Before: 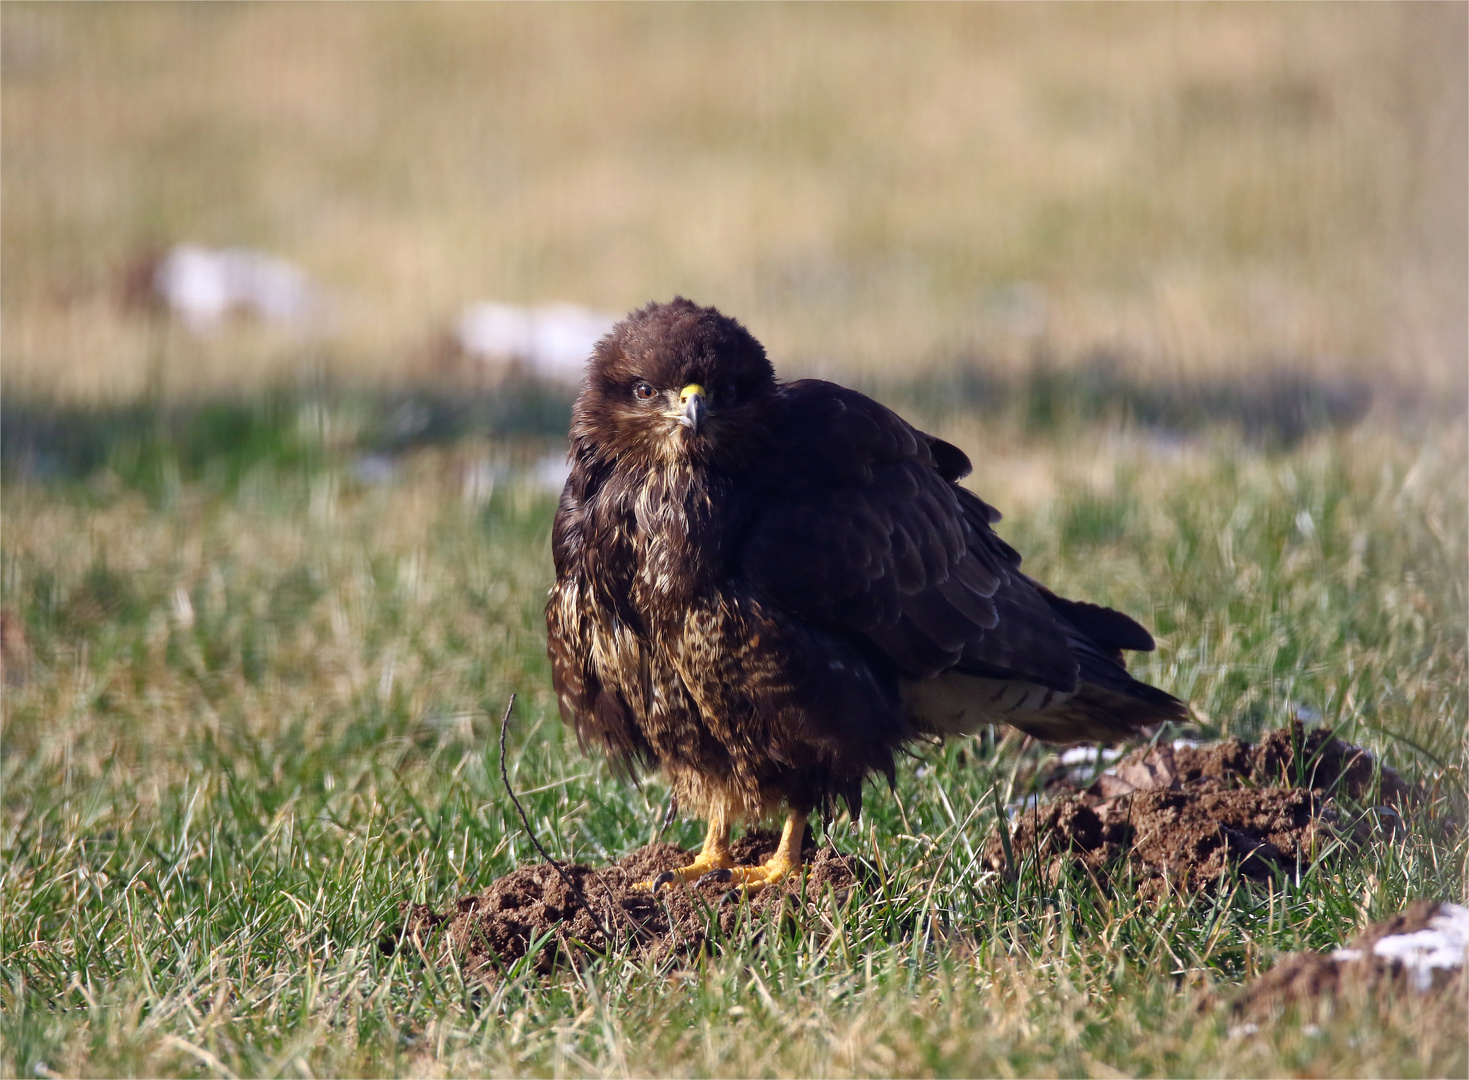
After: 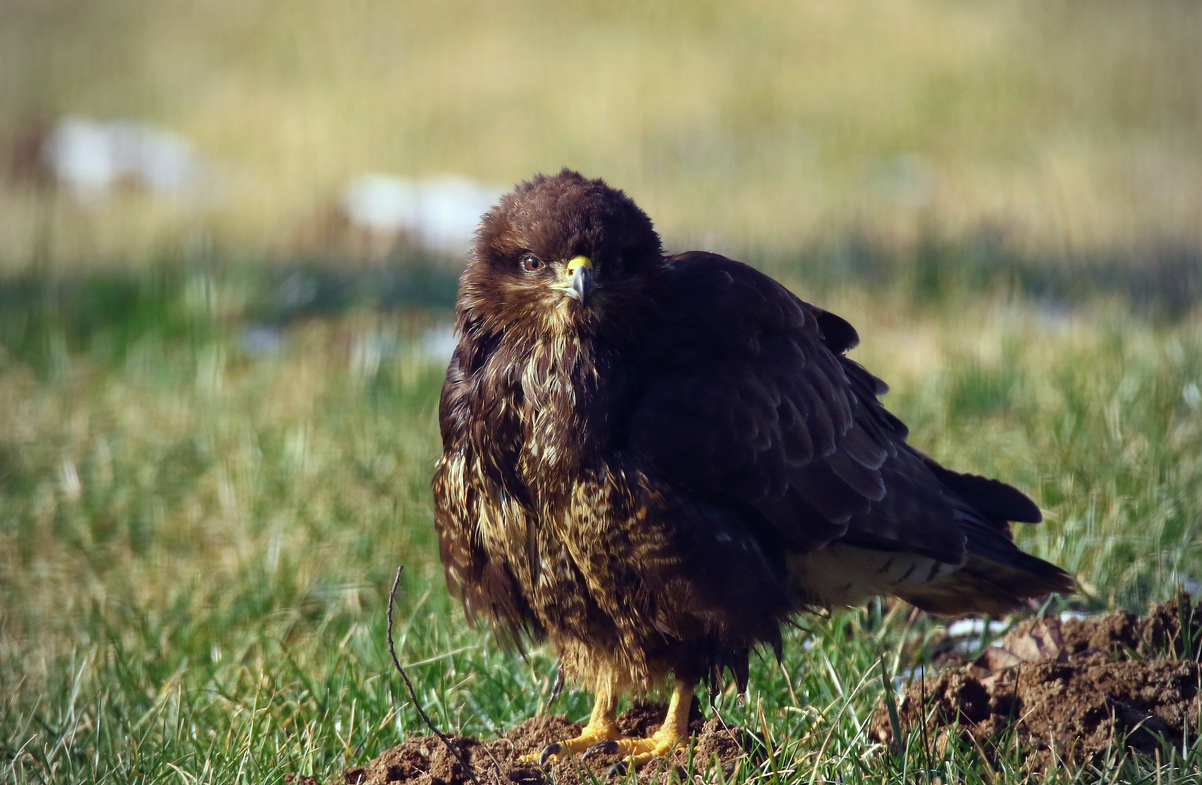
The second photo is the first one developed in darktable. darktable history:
vignetting: fall-off radius 63.93%, brightness -0.627, saturation -0.685, unbound false
crop: left 7.734%, top 11.907%, right 10.439%, bottom 15.39%
color correction: highlights a* -8.64, highlights b* 3.07
velvia: on, module defaults
